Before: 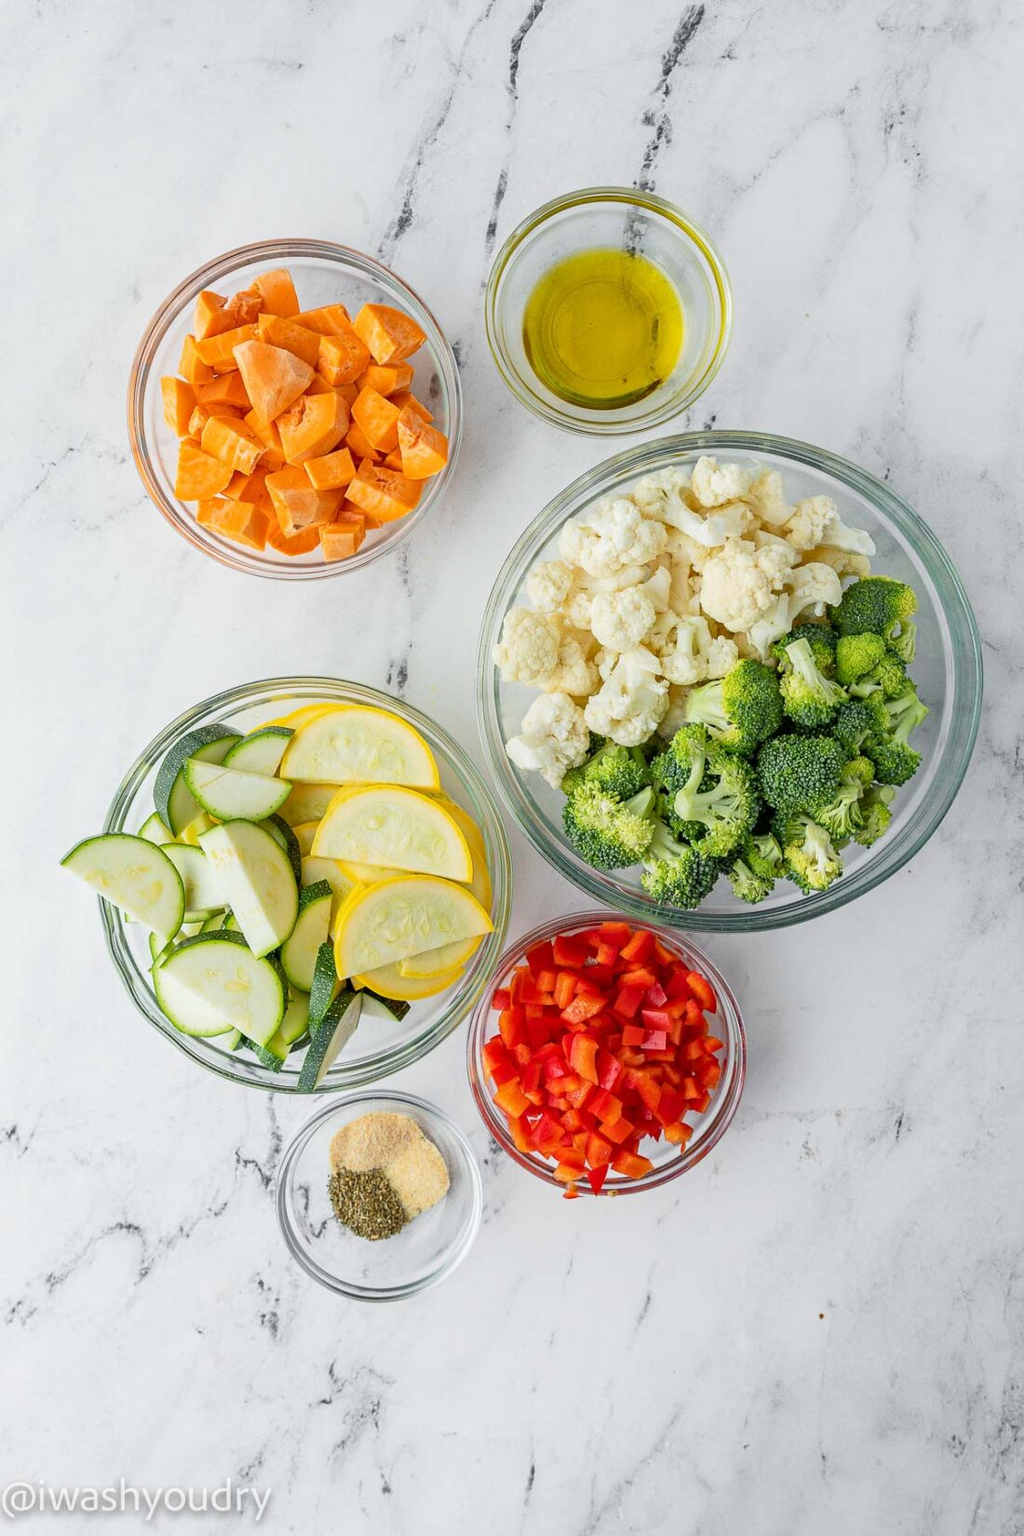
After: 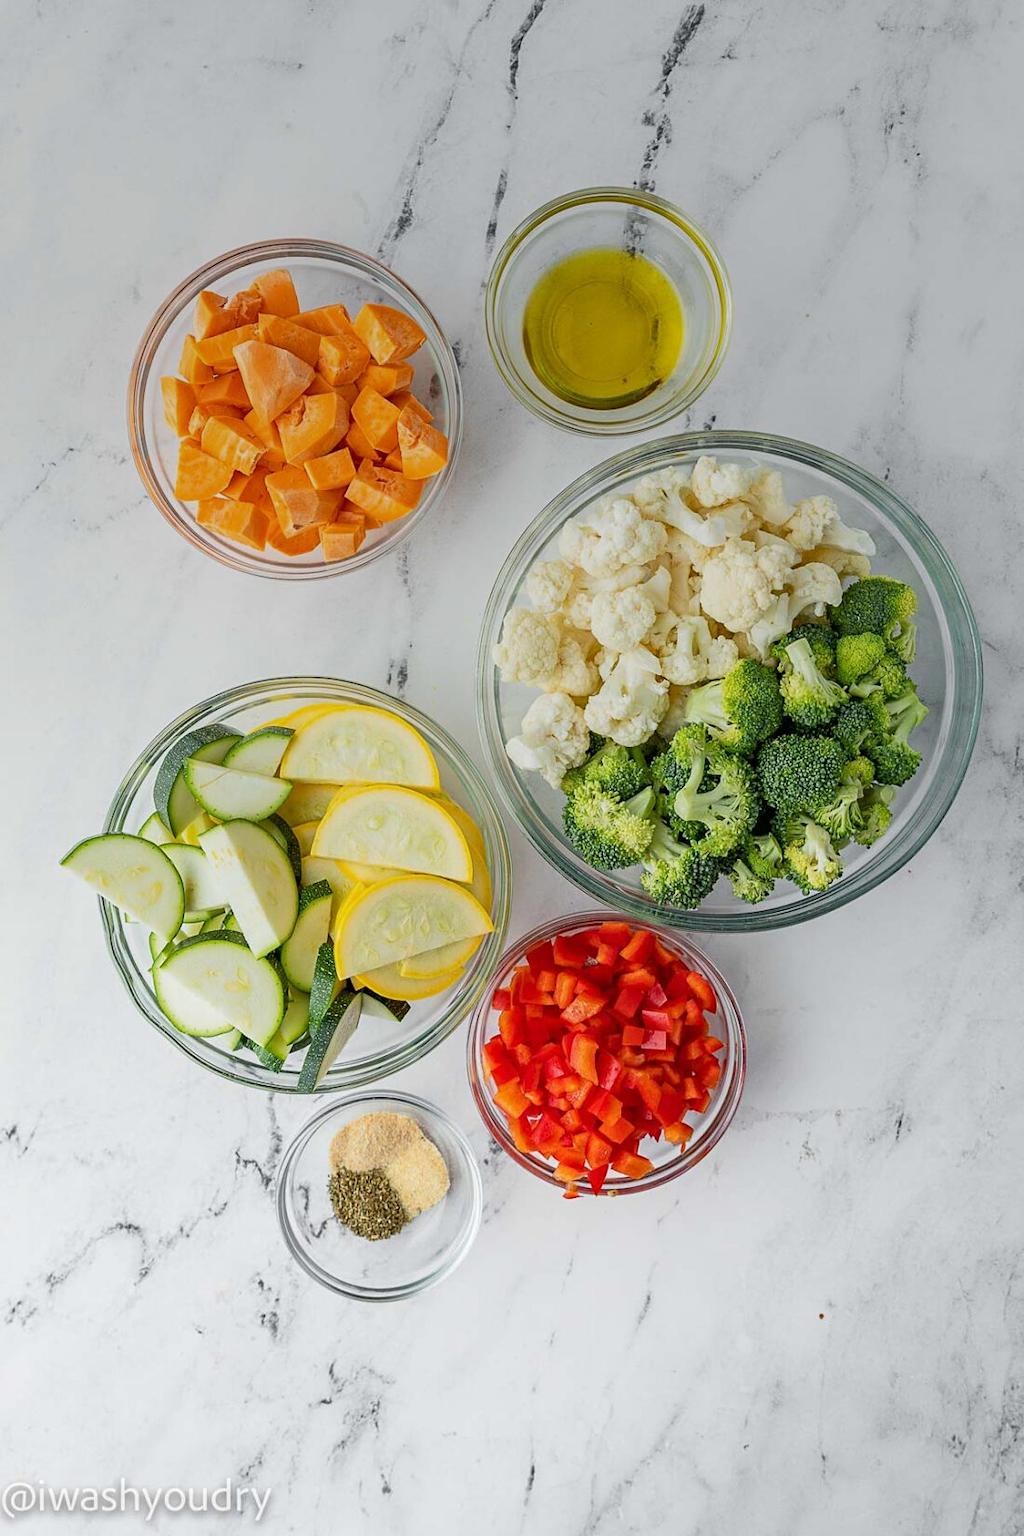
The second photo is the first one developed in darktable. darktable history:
graduated density: on, module defaults
sharpen: amount 0.2
